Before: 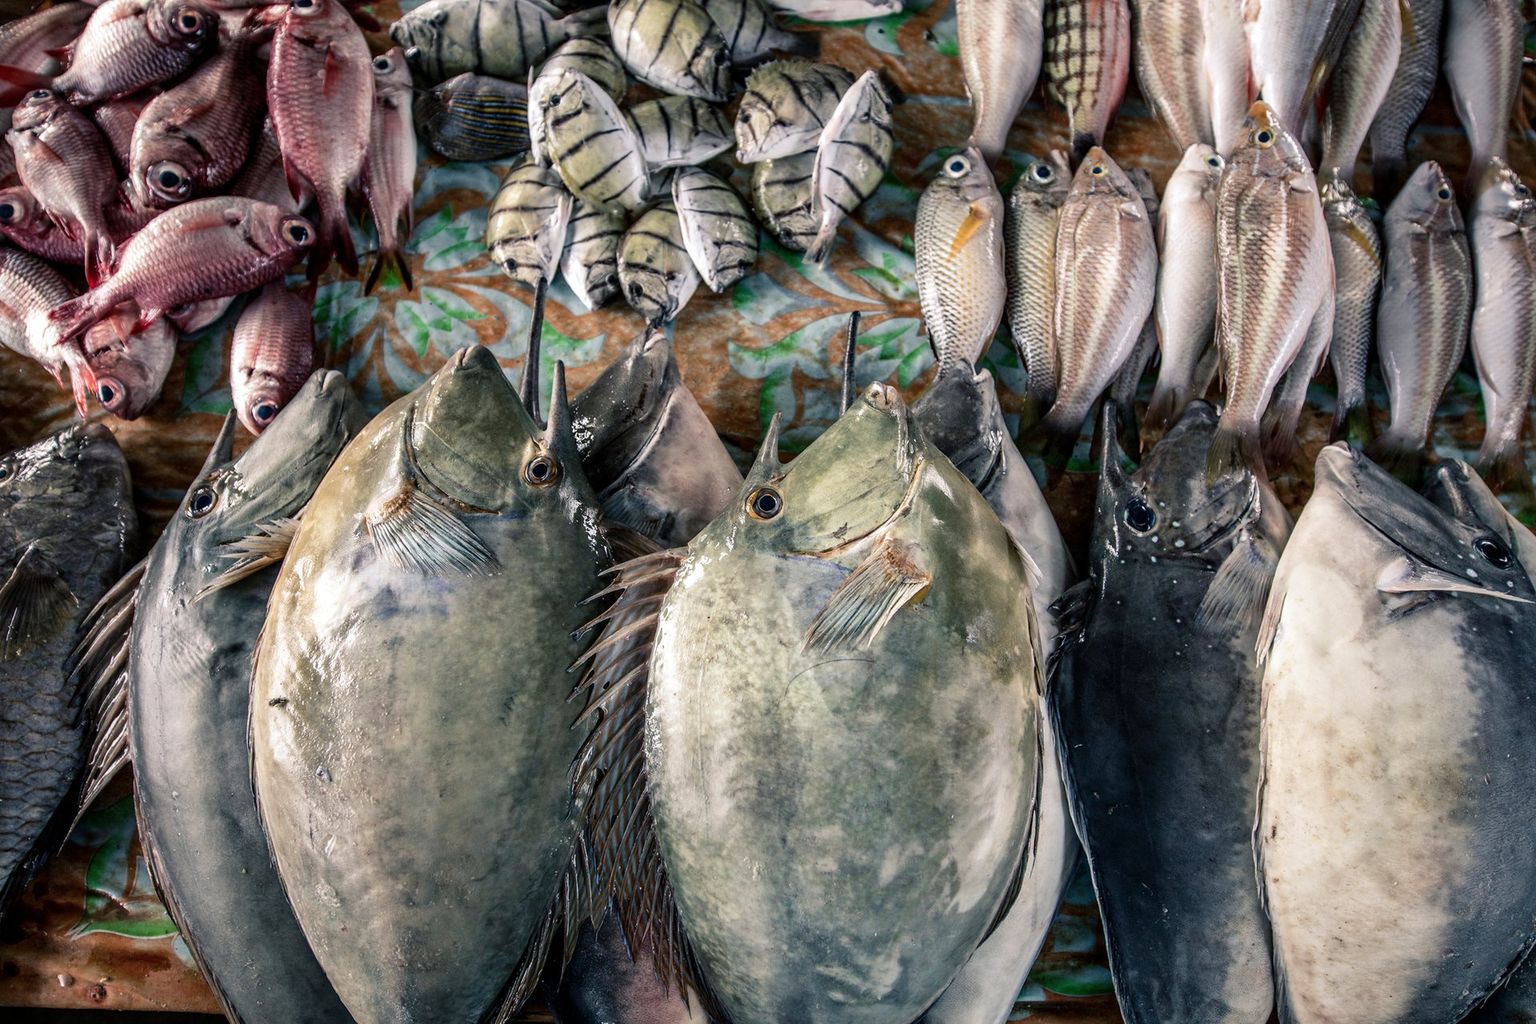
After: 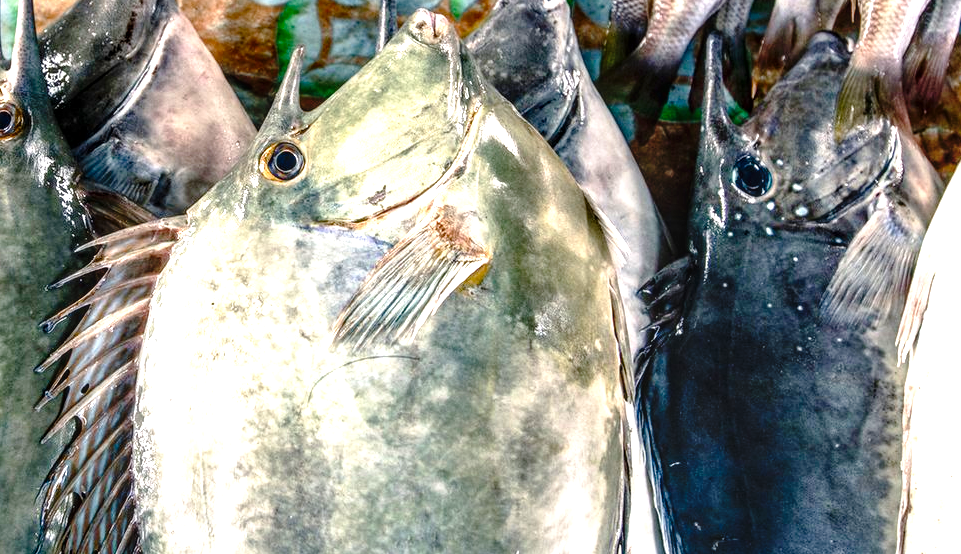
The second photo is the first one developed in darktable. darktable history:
color balance rgb: perceptual saturation grading › global saturation 20%, perceptual saturation grading › highlights -25.119%, perceptual saturation grading › shadows 25.543%, global vibrance 20%
crop: left 35.062%, top 36.622%, right 14.855%, bottom 20.059%
local contrast: detail 130%
exposure: black level correction 0, exposure 1.367 EV, compensate highlight preservation false
tone curve: curves: ch0 [(0, 0.013) (0.175, 0.11) (0.337, 0.304) (0.498, 0.485) (0.78, 0.742) (0.993, 0.954)]; ch1 [(0, 0) (0.294, 0.184) (0.359, 0.34) (0.362, 0.35) (0.43, 0.41) (0.469, 0.463) (0.495, 0.502) (0.54, 0.563) (0.612, 0.641) (1, 1)]; ch2 [(0, 0) (0.44, 0.437) (0.495, 0.502) (0.524, 0.534) (0.557, 0.56) (0.634, 0.654) (0.728, 0.722) (1, 1)], preserve colors none
